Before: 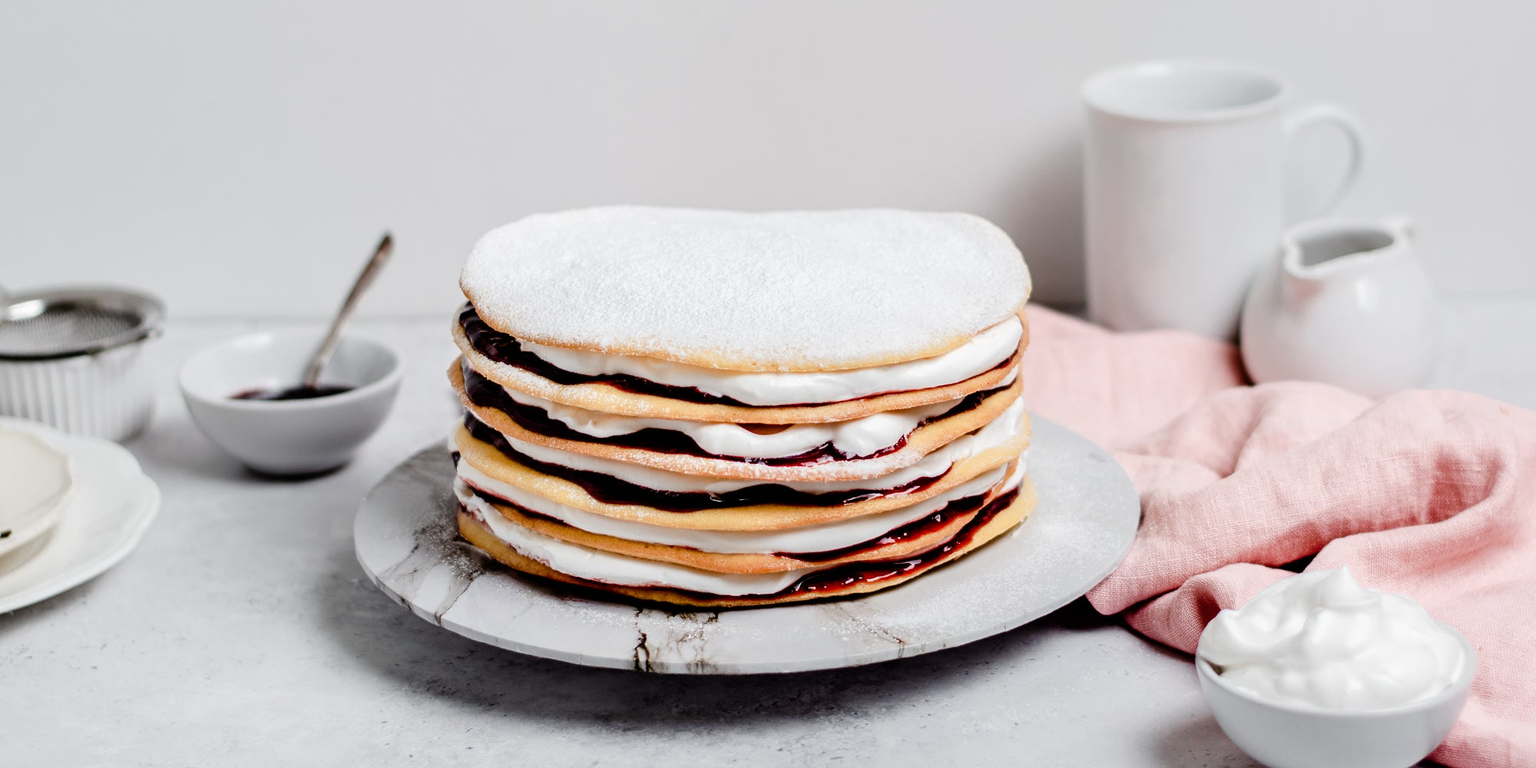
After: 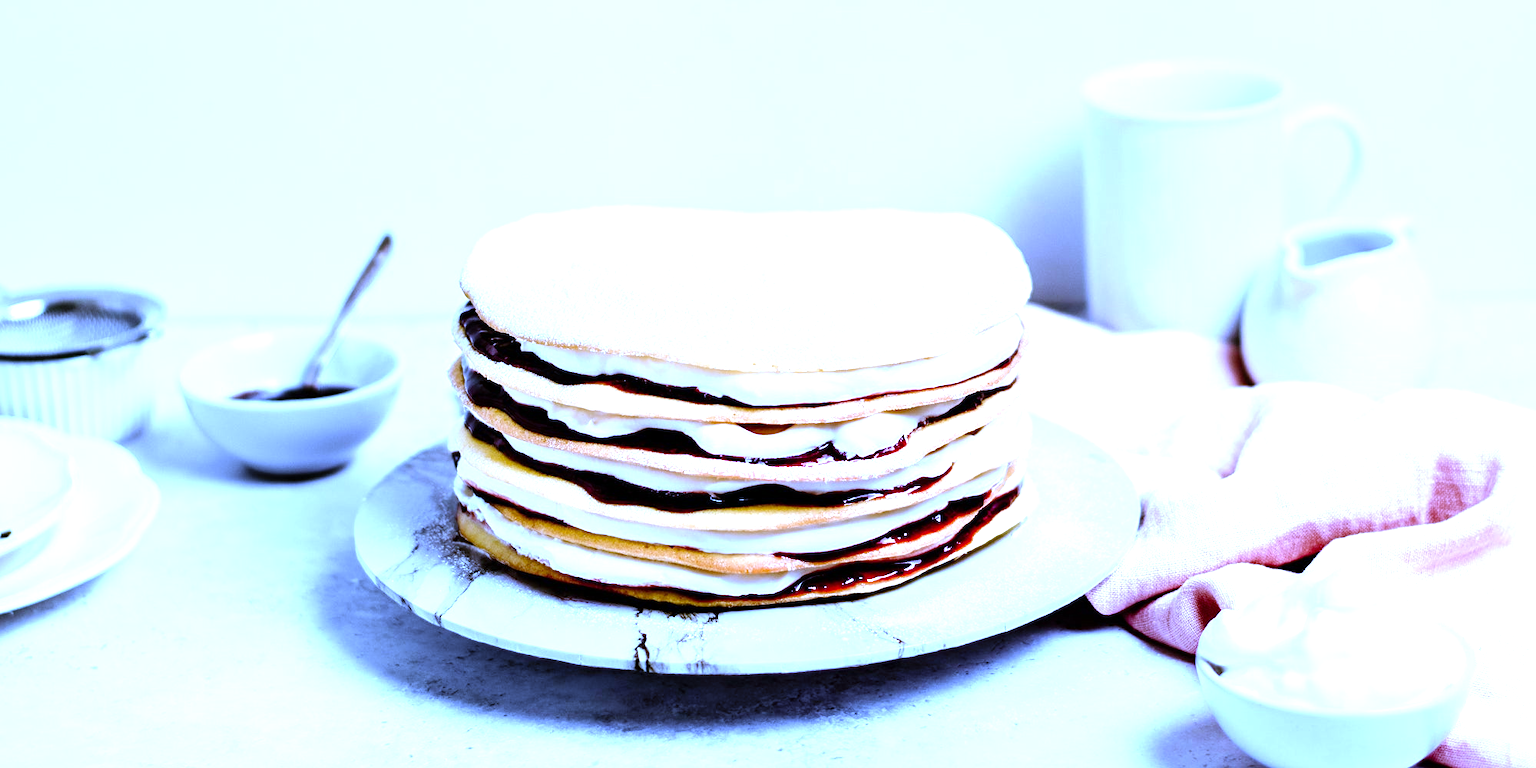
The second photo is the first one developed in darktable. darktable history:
contrast equalizer: y [[0.5 ×6], [0.5 ×6], [0.975, 0.964, 0.925, 0.865, 0.793, 0.721], [0 ×6], [0 ×6]]
levels: levels [0, 0.352, 0.703]
white balance: red 0.766, blue 1.537
